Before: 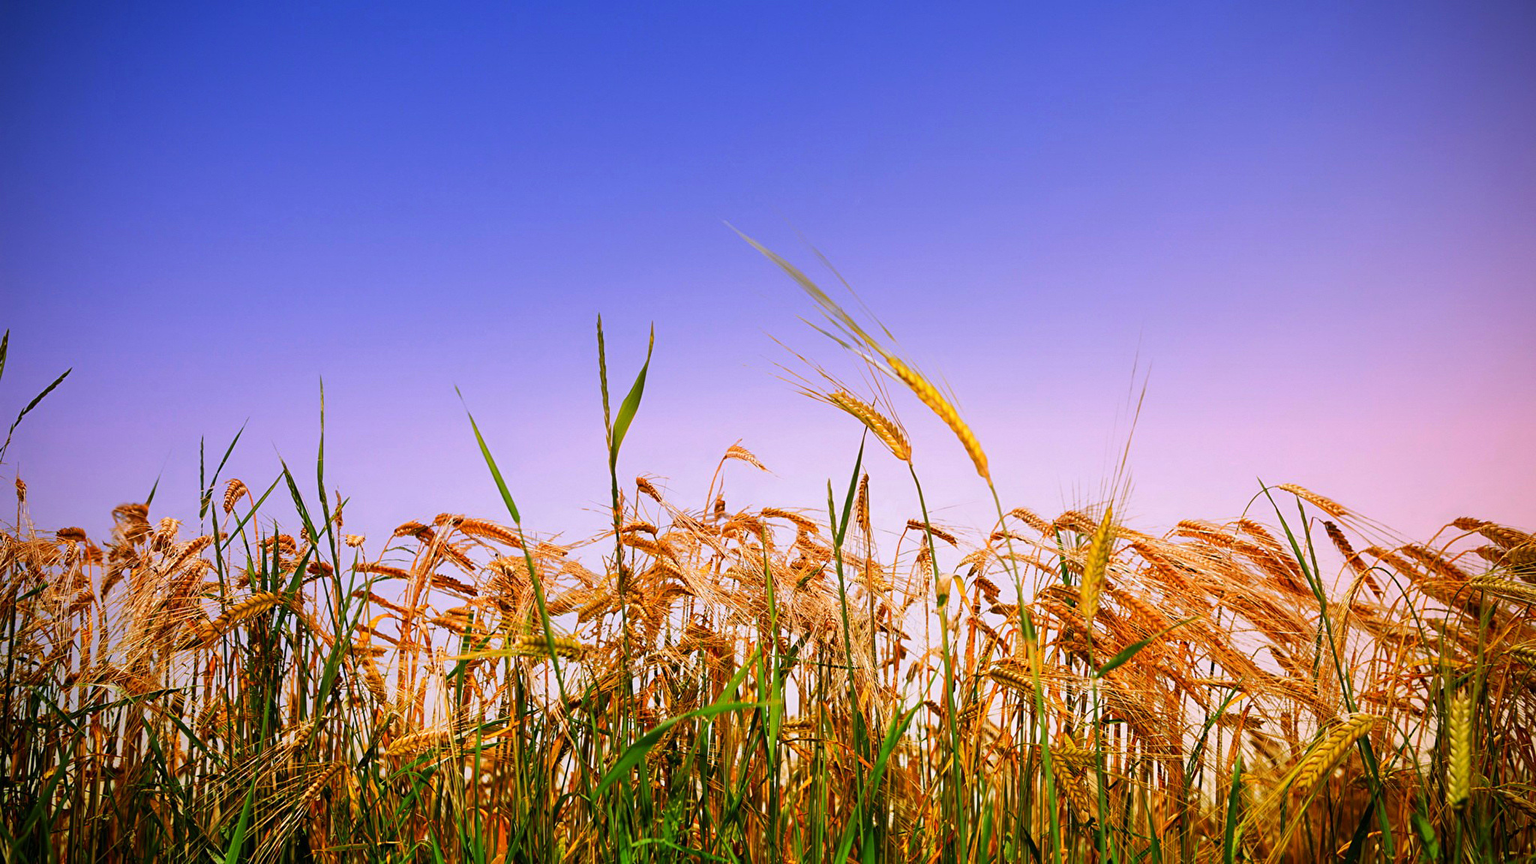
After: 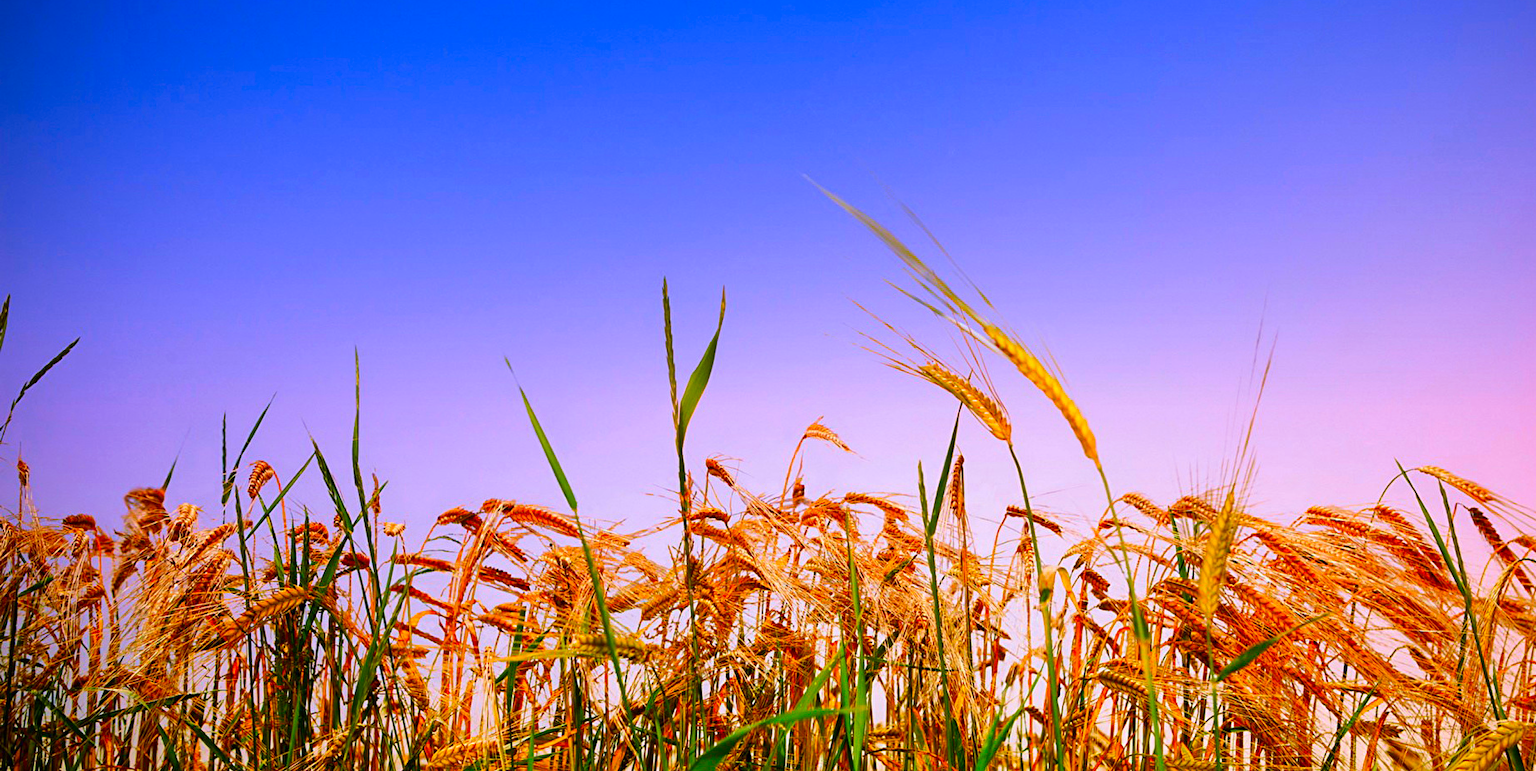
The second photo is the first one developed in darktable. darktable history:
crop: top 7.462%, right 9.836%, bottom 12.016%
velvia: on, module defaults
contrast brightness saturation: brightness -0.016, saturation 0.352
